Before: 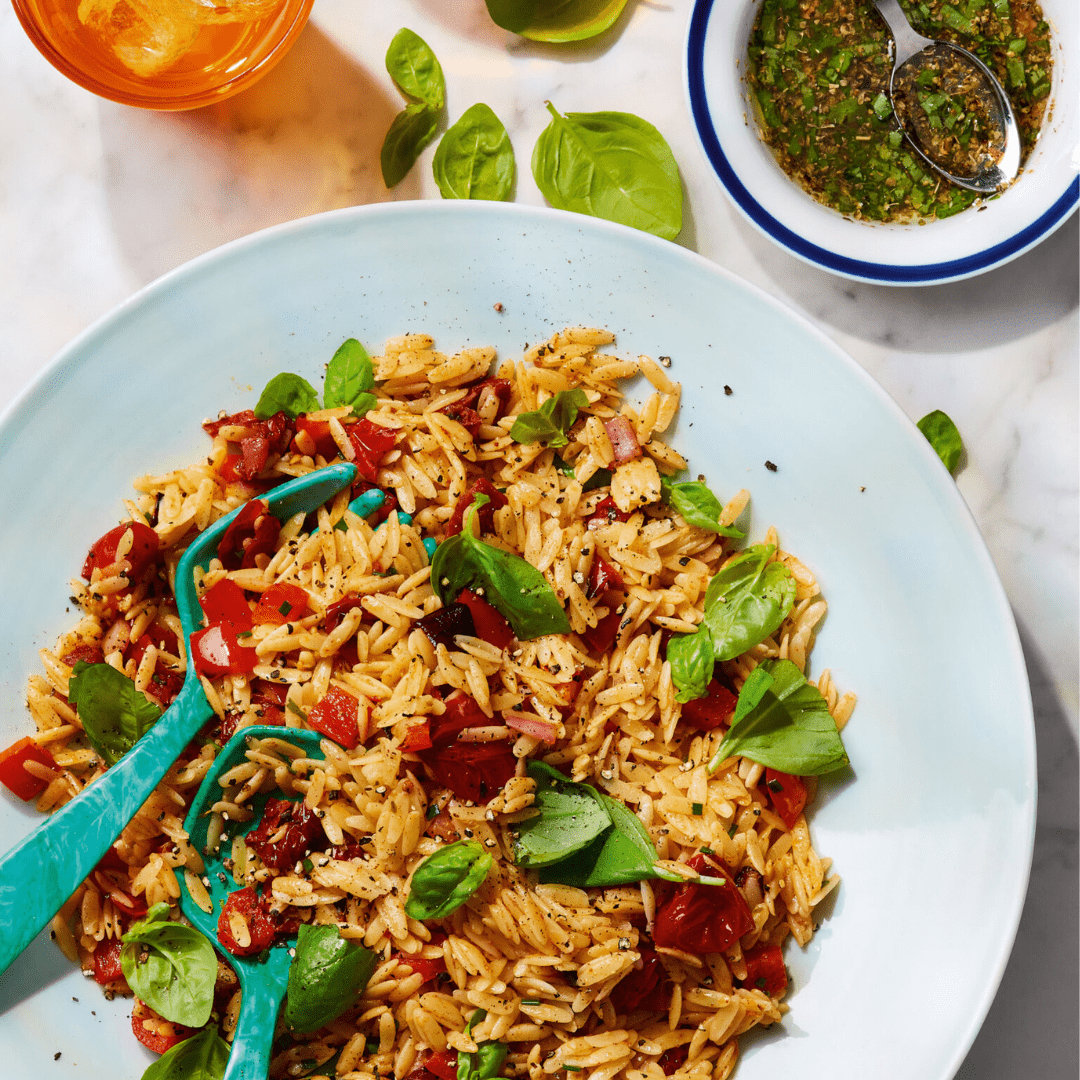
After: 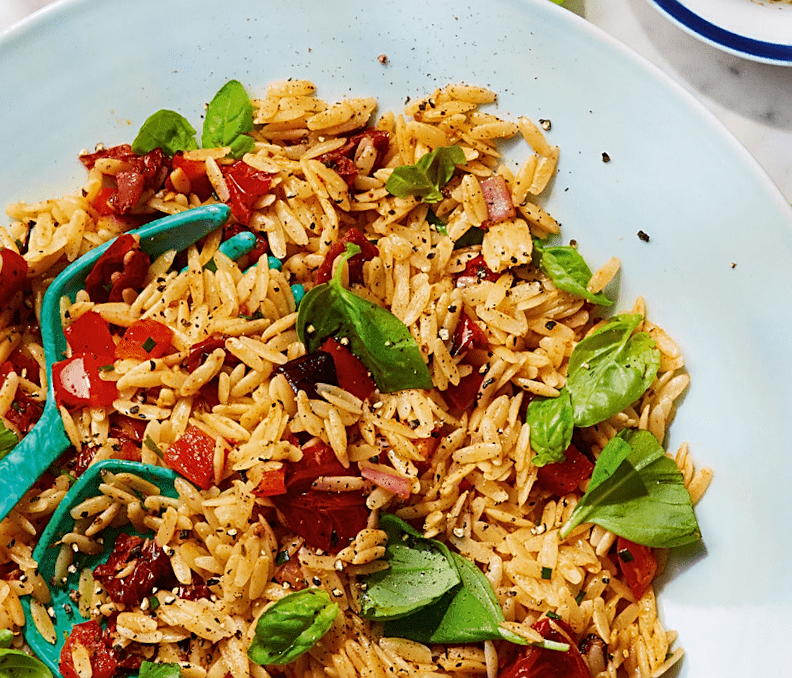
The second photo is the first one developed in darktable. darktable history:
crop and rotate: angle -3.94°, left 9.751%, top 21.03%, right 11.984%, bottom 12.008%
sharpen: on, module defaults
